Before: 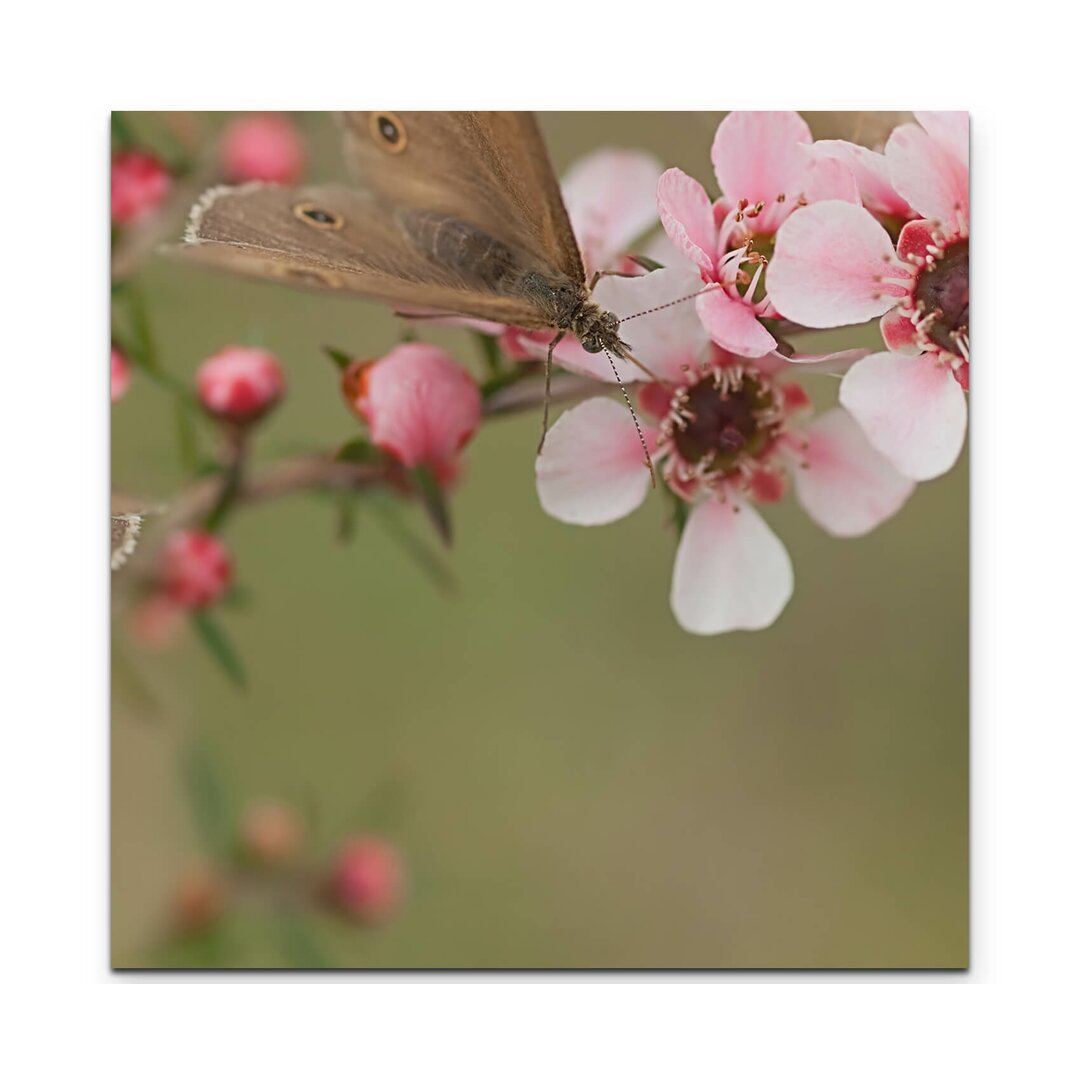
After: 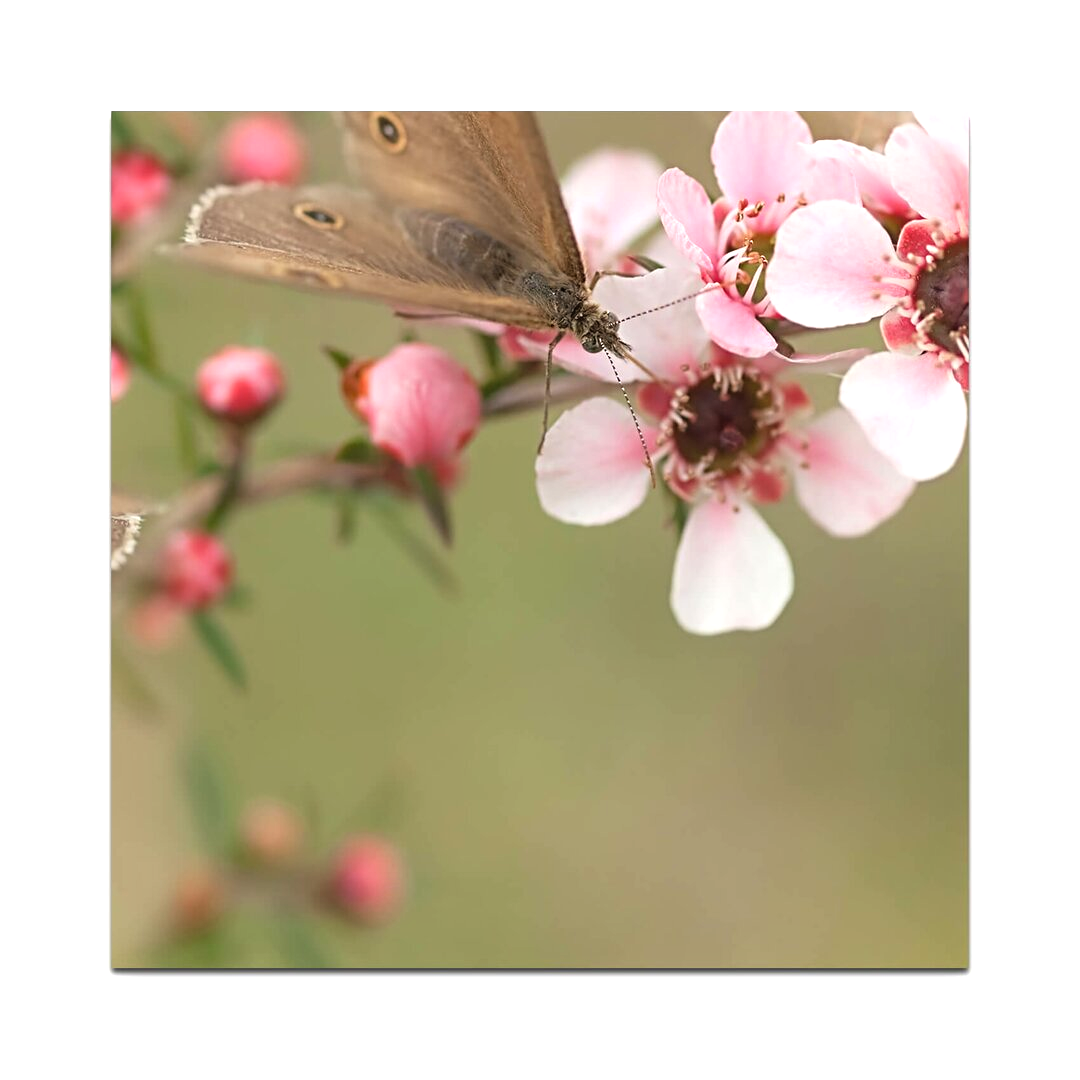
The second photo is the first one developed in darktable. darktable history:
tone equalizer: -8 EV -0.718 EV, -7 EV -0.697 EV, -6 EV -0.597 EV, -5 EV -0.379 EV, -3 EV 0.397 EV, -2 EV 0.6 EV, -1 EV 0.69 EV, +0 EV 0.766 EV
